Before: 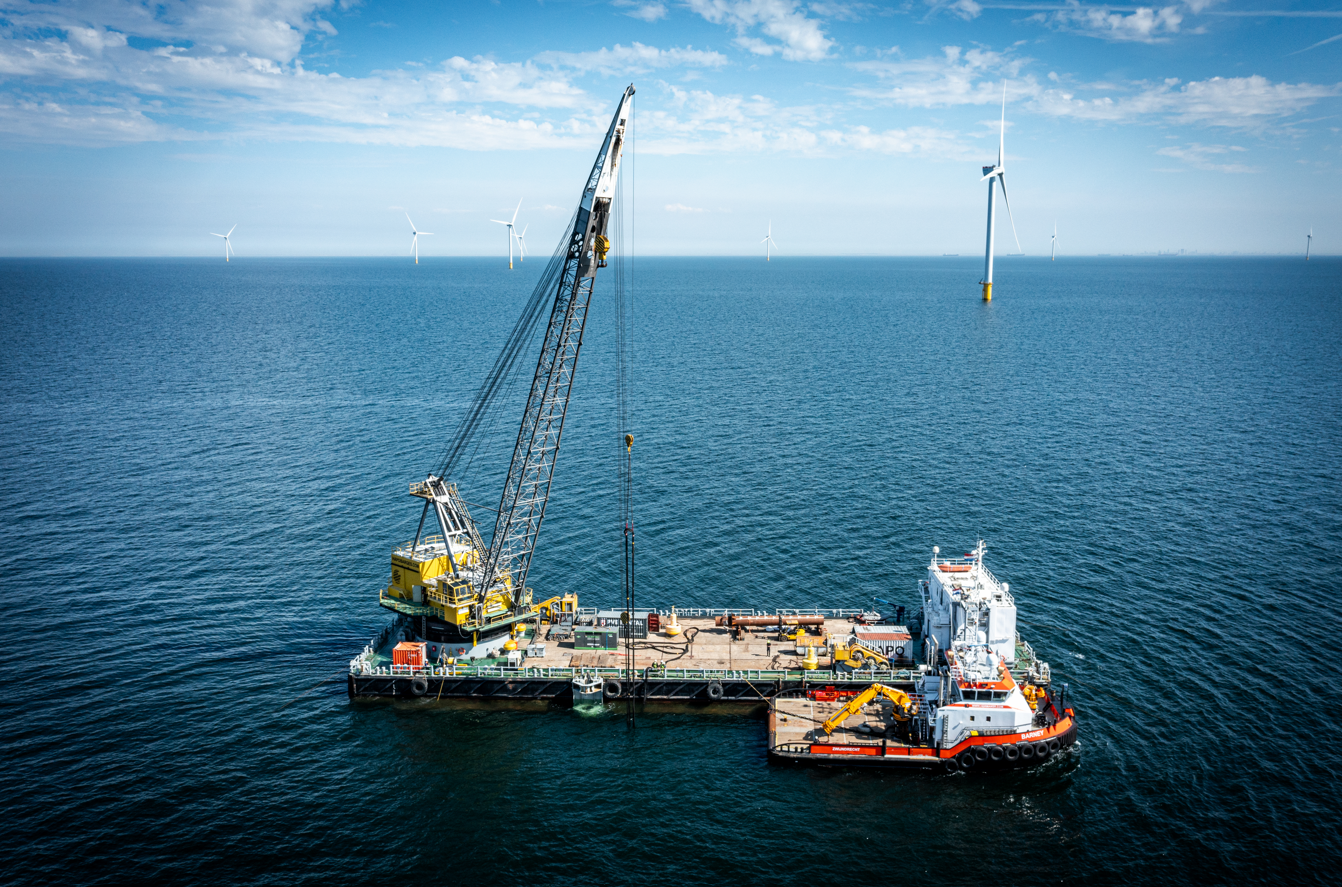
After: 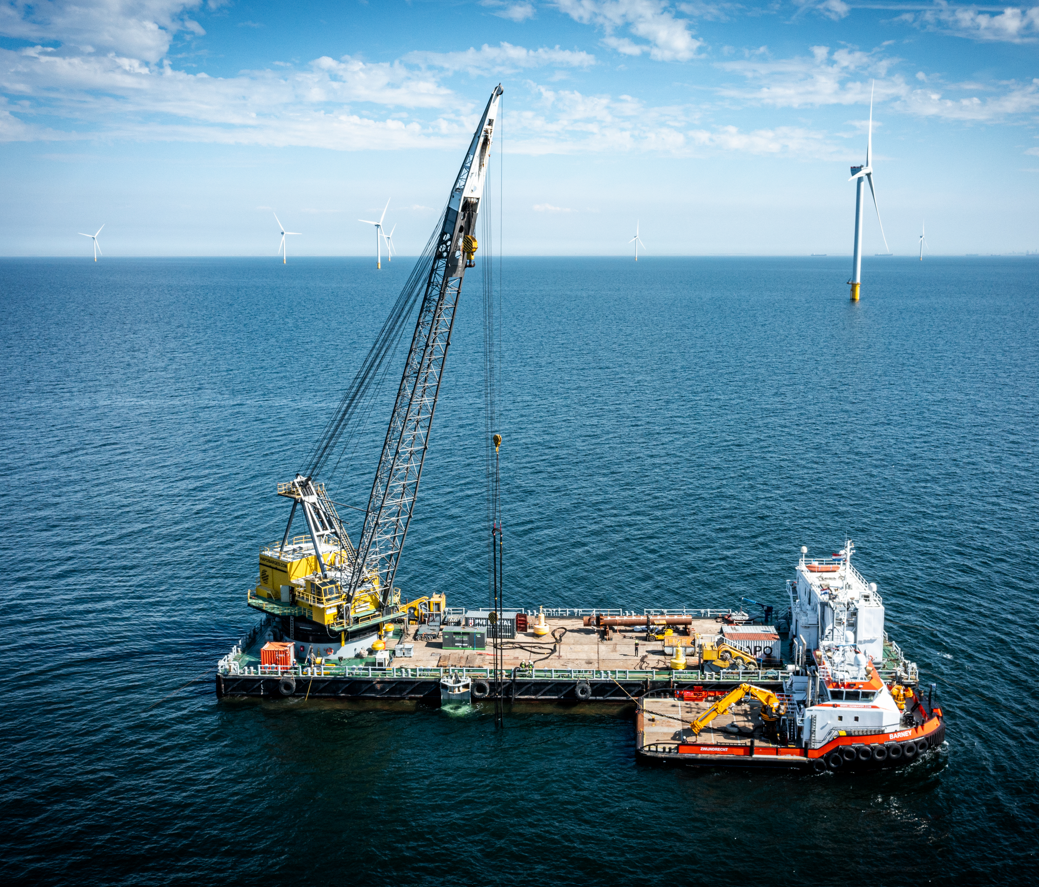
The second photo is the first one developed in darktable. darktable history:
crop: left 9.895%, right 12.637%
